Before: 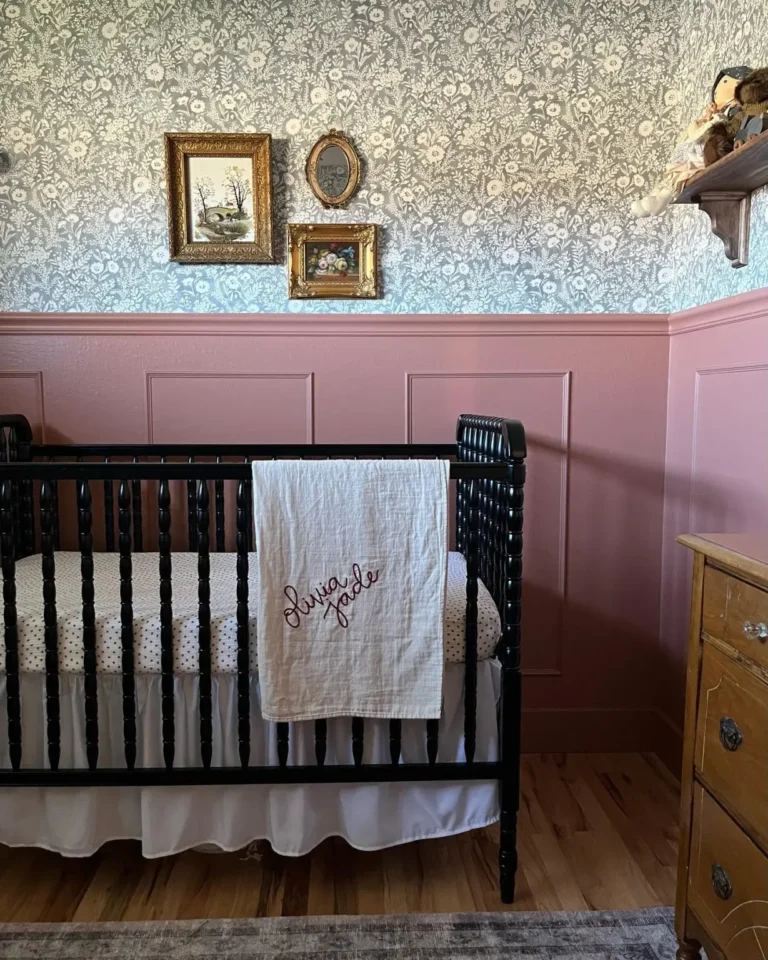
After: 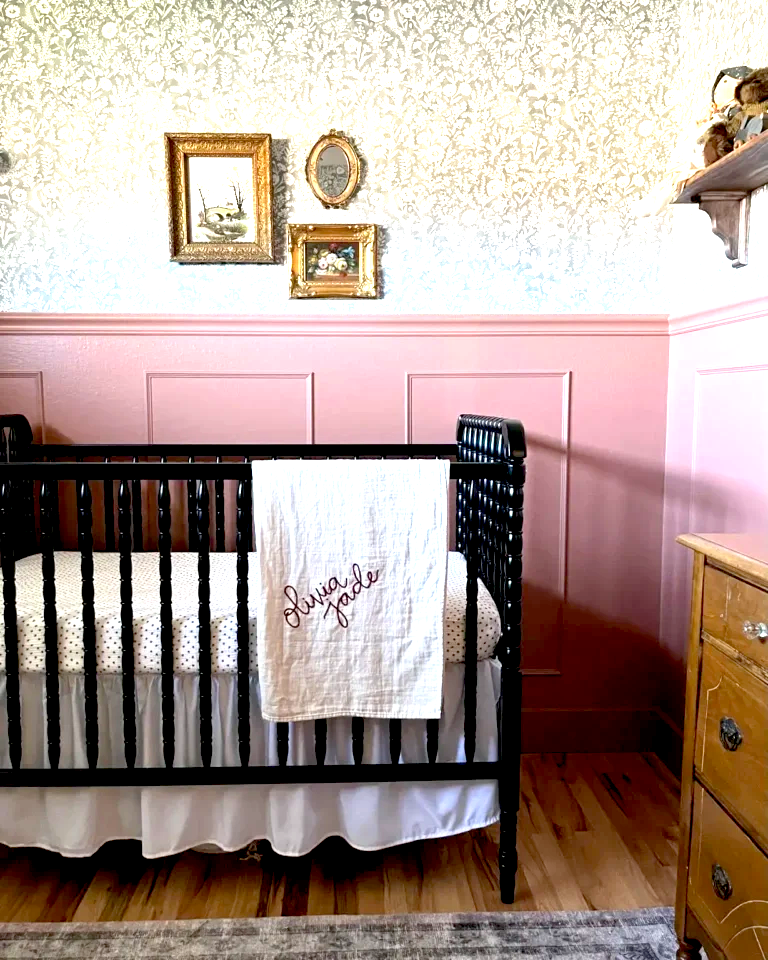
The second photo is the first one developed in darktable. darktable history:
exposure: black level correction 0.009, exposure 1.421 EV, compensate highlight preservation false
base curve: preserve colors none
